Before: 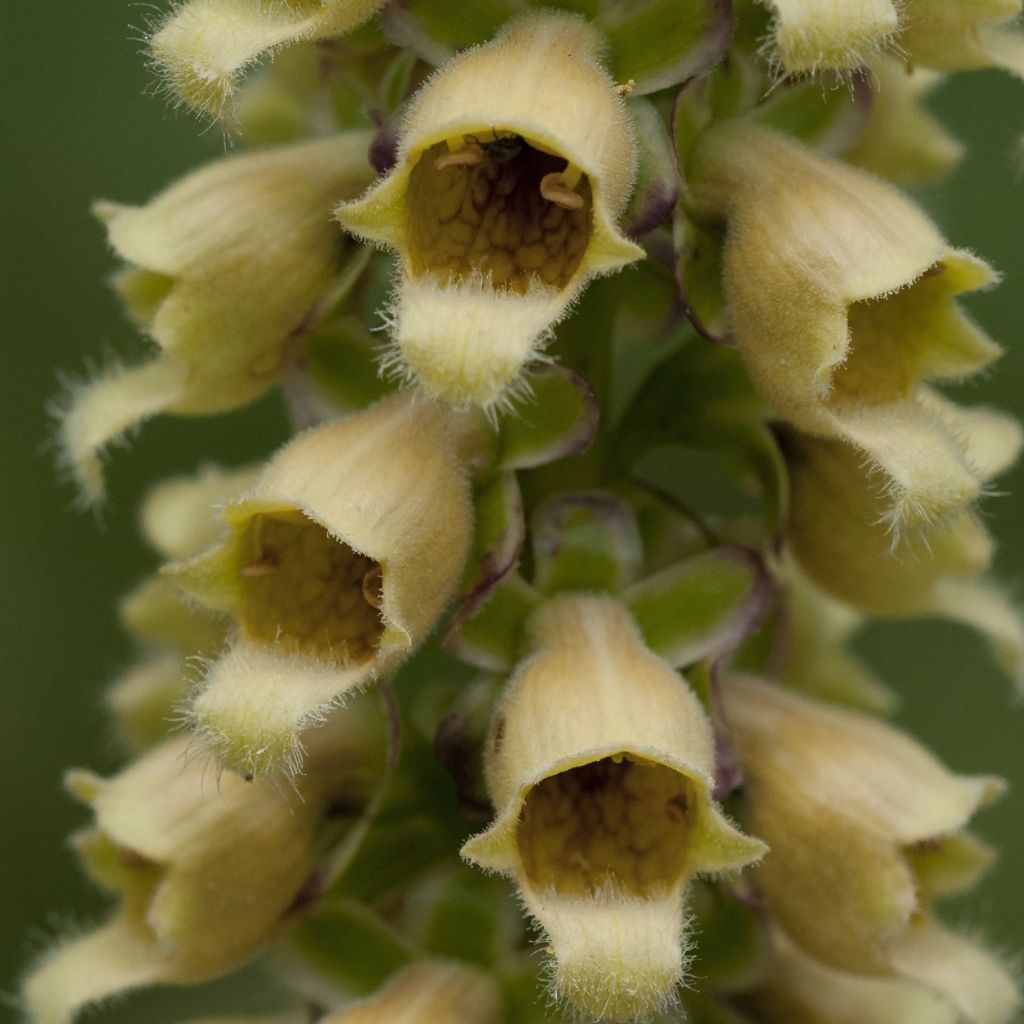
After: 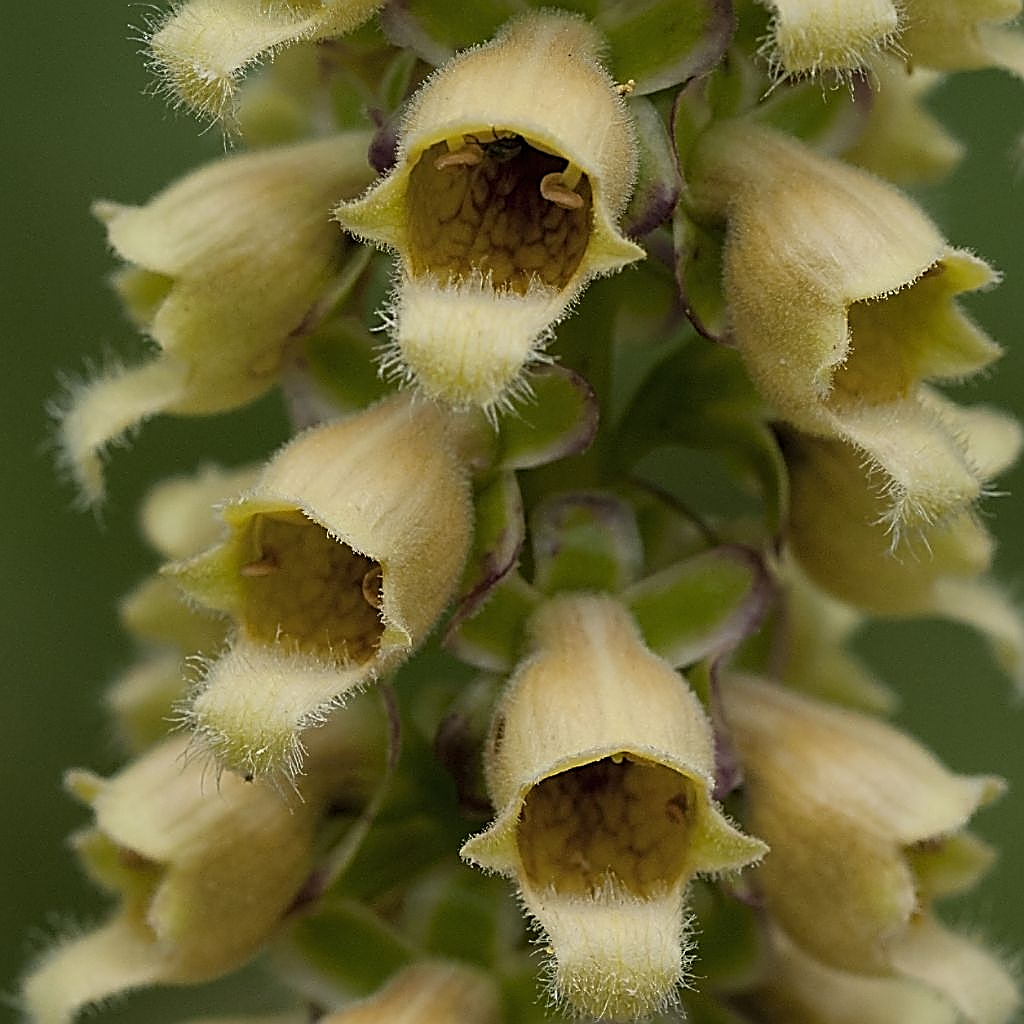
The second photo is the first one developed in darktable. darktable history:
color balance: contrast fulcrum 17.78%
sharpen: amount 1.861
